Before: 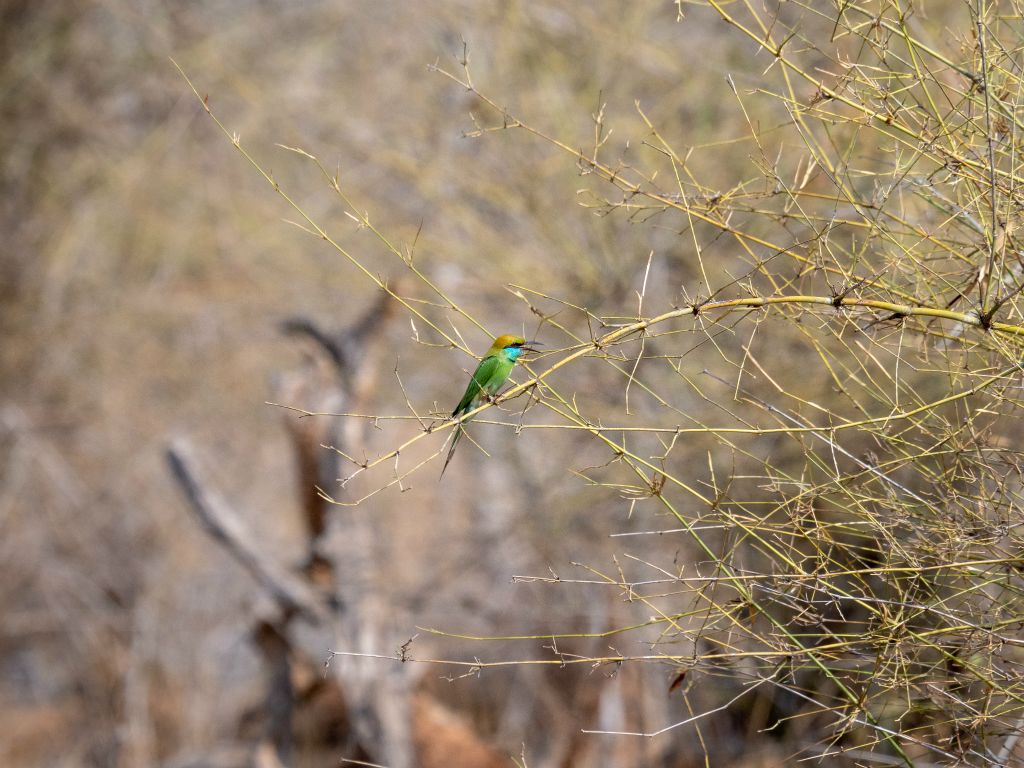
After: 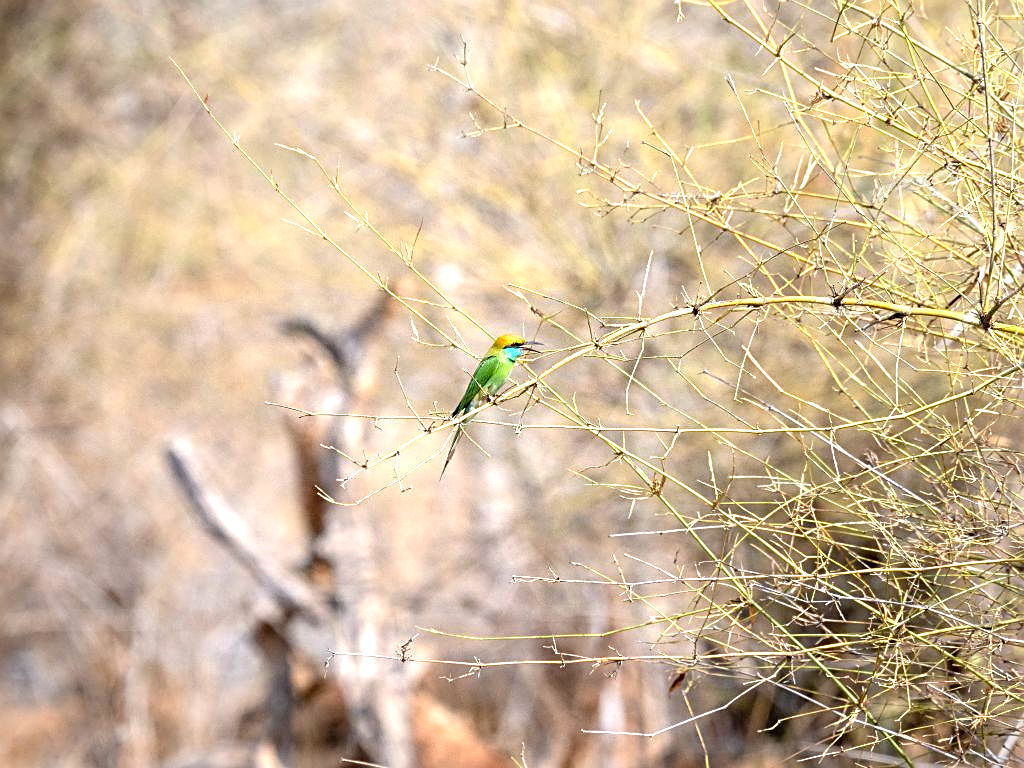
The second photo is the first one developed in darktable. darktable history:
exposure: exposure 1.089 EV, compensate highlight preservation false
sharpen: on, module defaults
